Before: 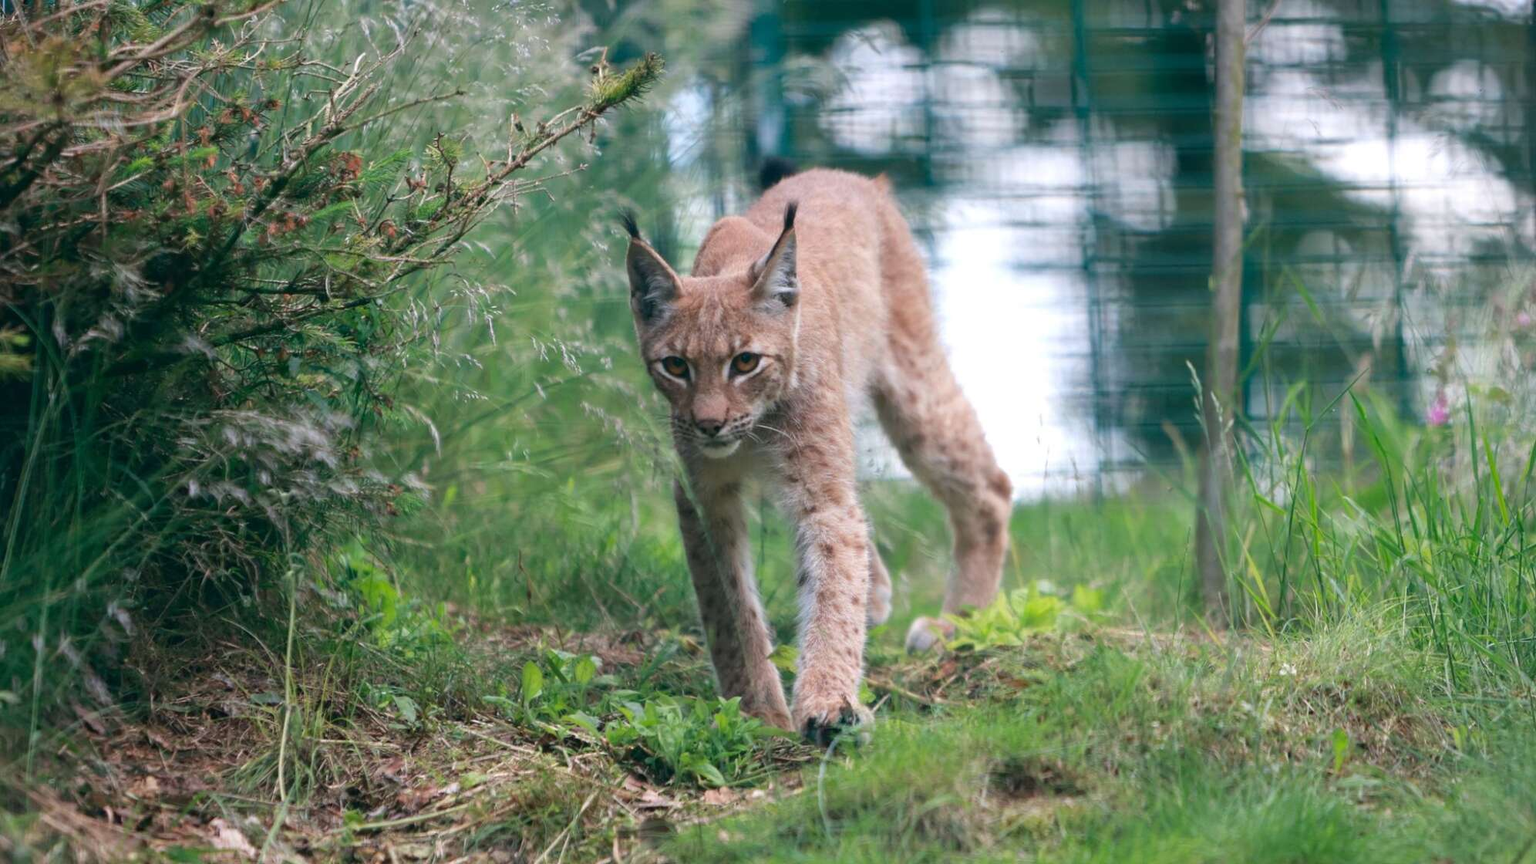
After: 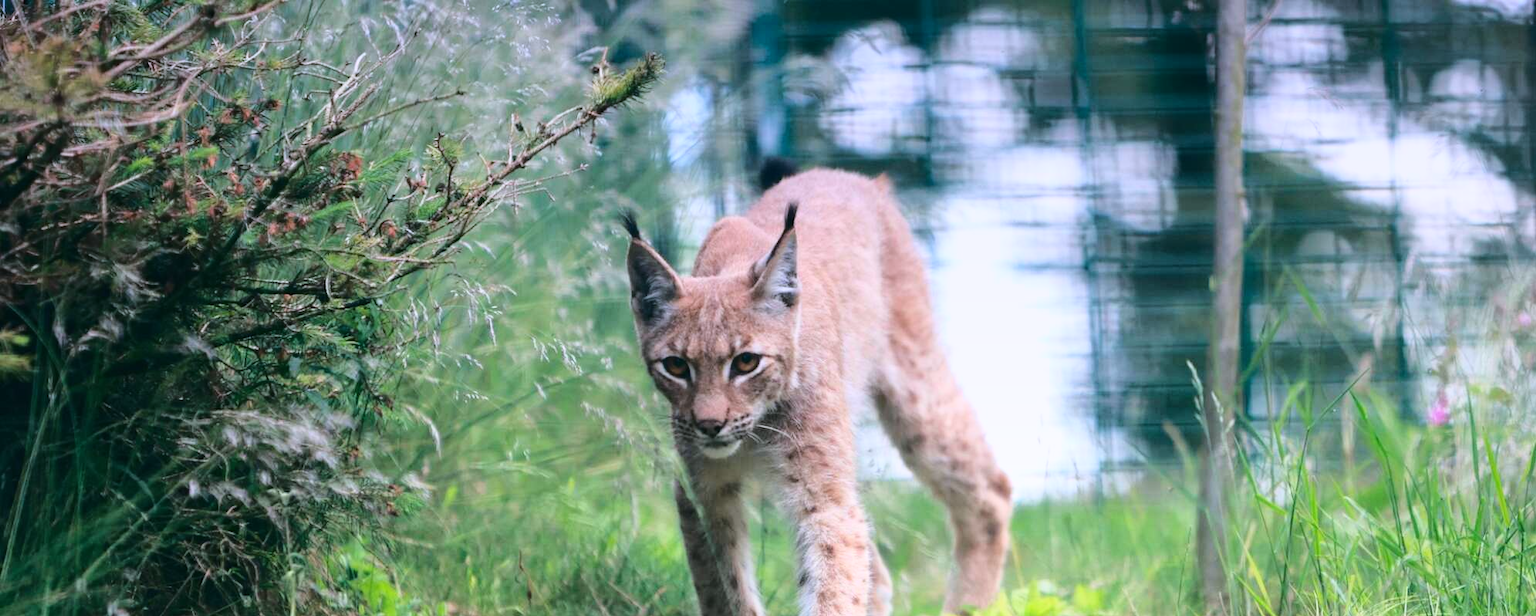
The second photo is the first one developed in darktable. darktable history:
graduated density: hue 238.83°, saturation 50%
sharpen: radius 2.883, amount 0.868, threshold 47.523
crop: bottom 28.576%
base curve: curves: ch0 [(0, 0) (0.028, 0.03) (0.121, 0.232) (0.46, 0.748) (0.859, 0.968) (1, 1)]
